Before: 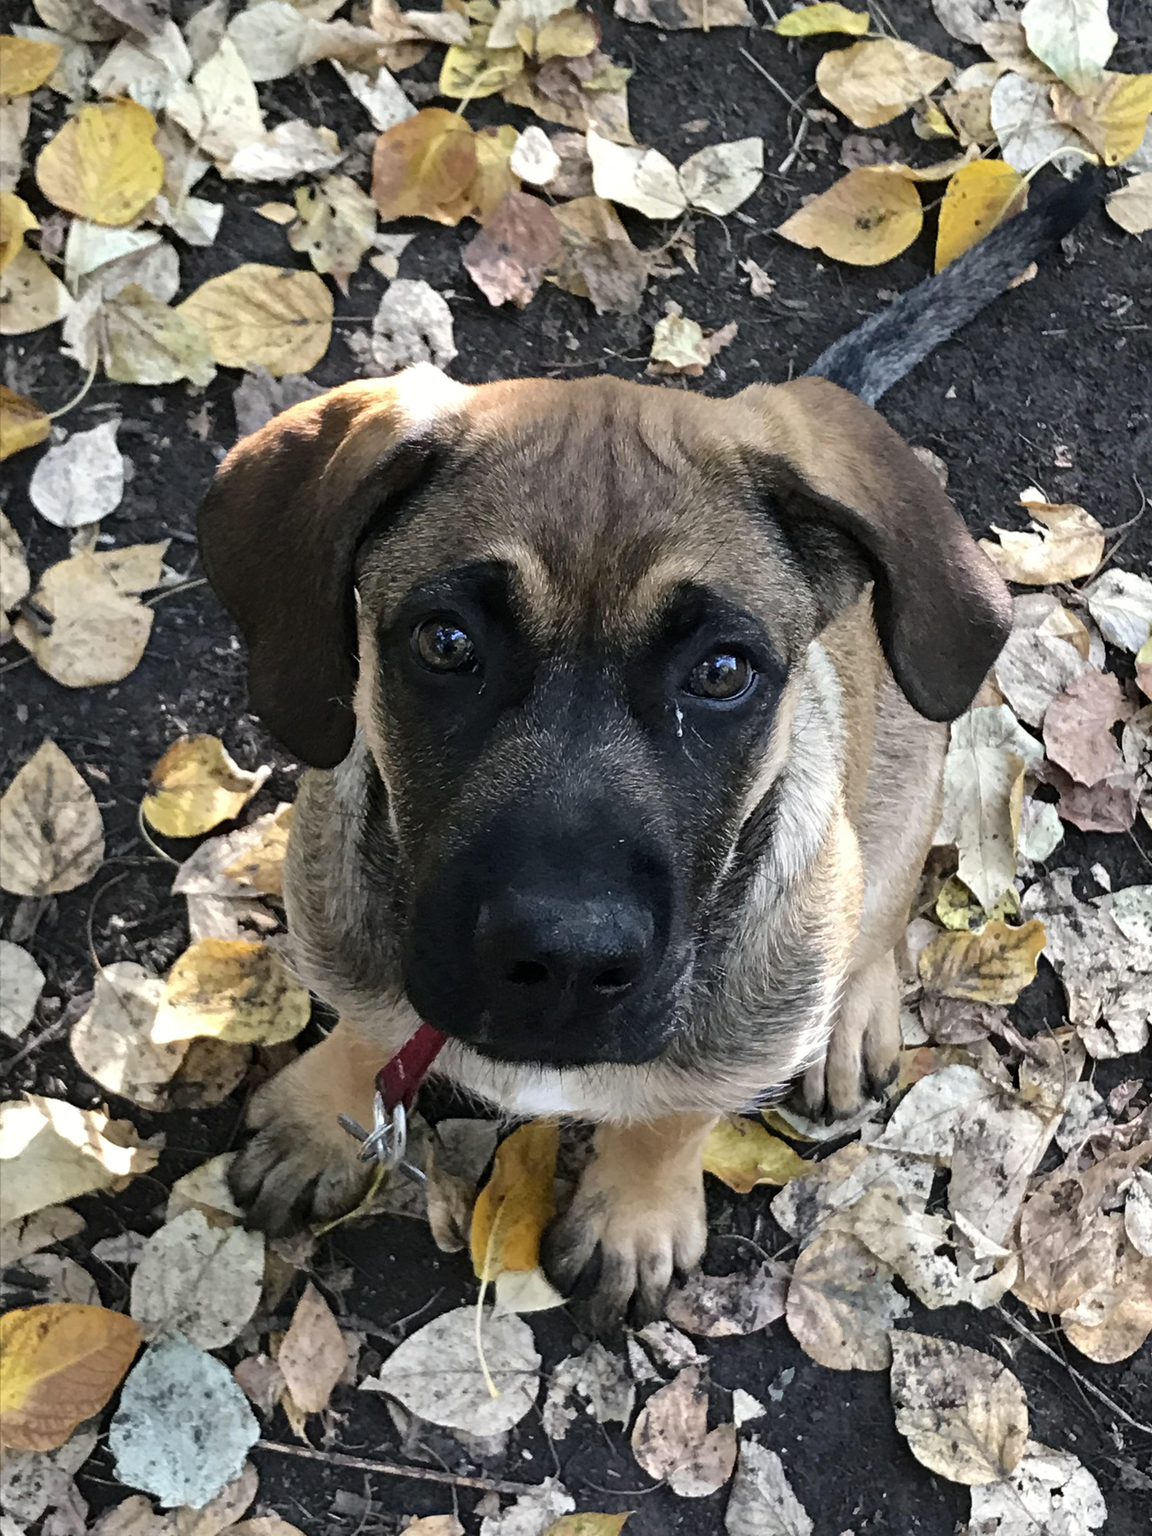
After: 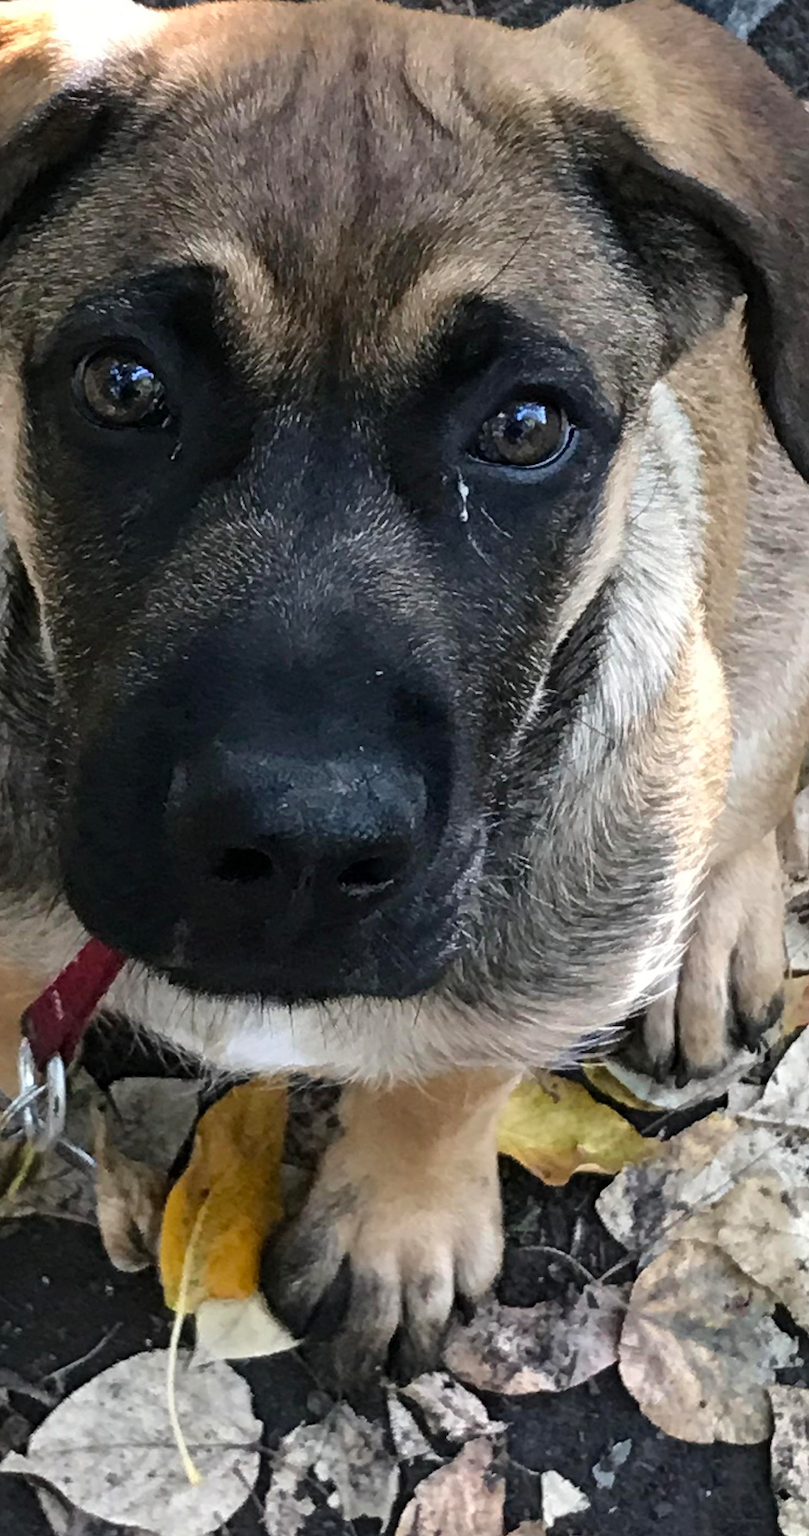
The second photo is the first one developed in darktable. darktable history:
crop: left 31.379%, top 24.658%, right 20.326%, bottom 6.628%
